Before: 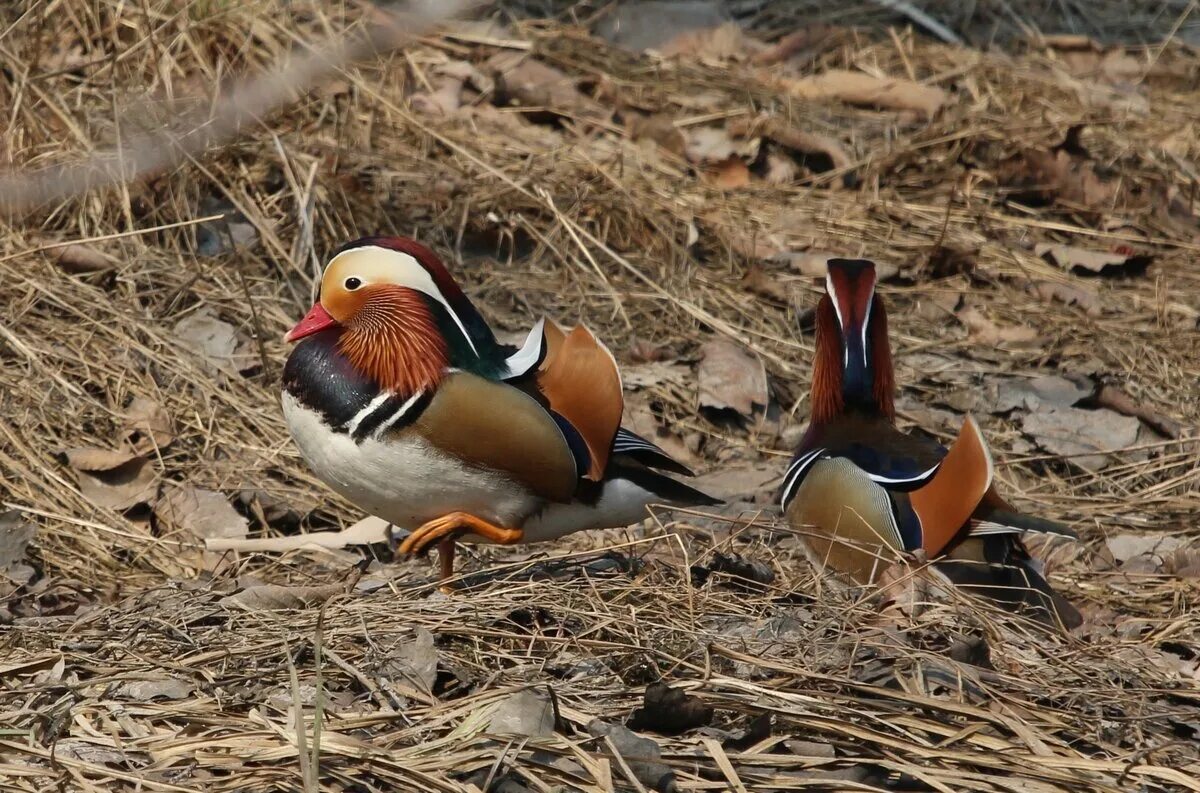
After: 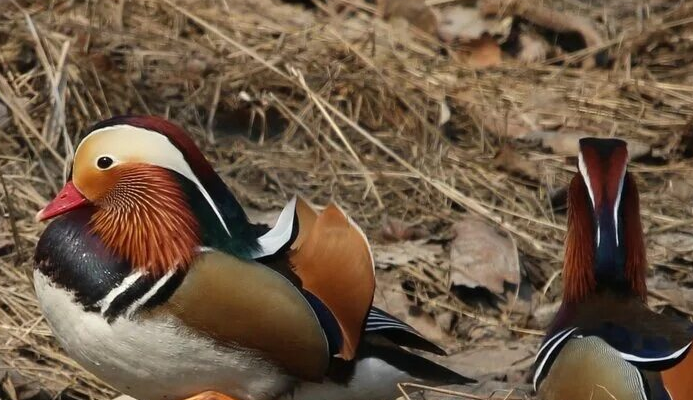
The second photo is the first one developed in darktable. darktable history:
crop: left 20.686%, top 15.34%, right 21.518%, bottom 34.173%
